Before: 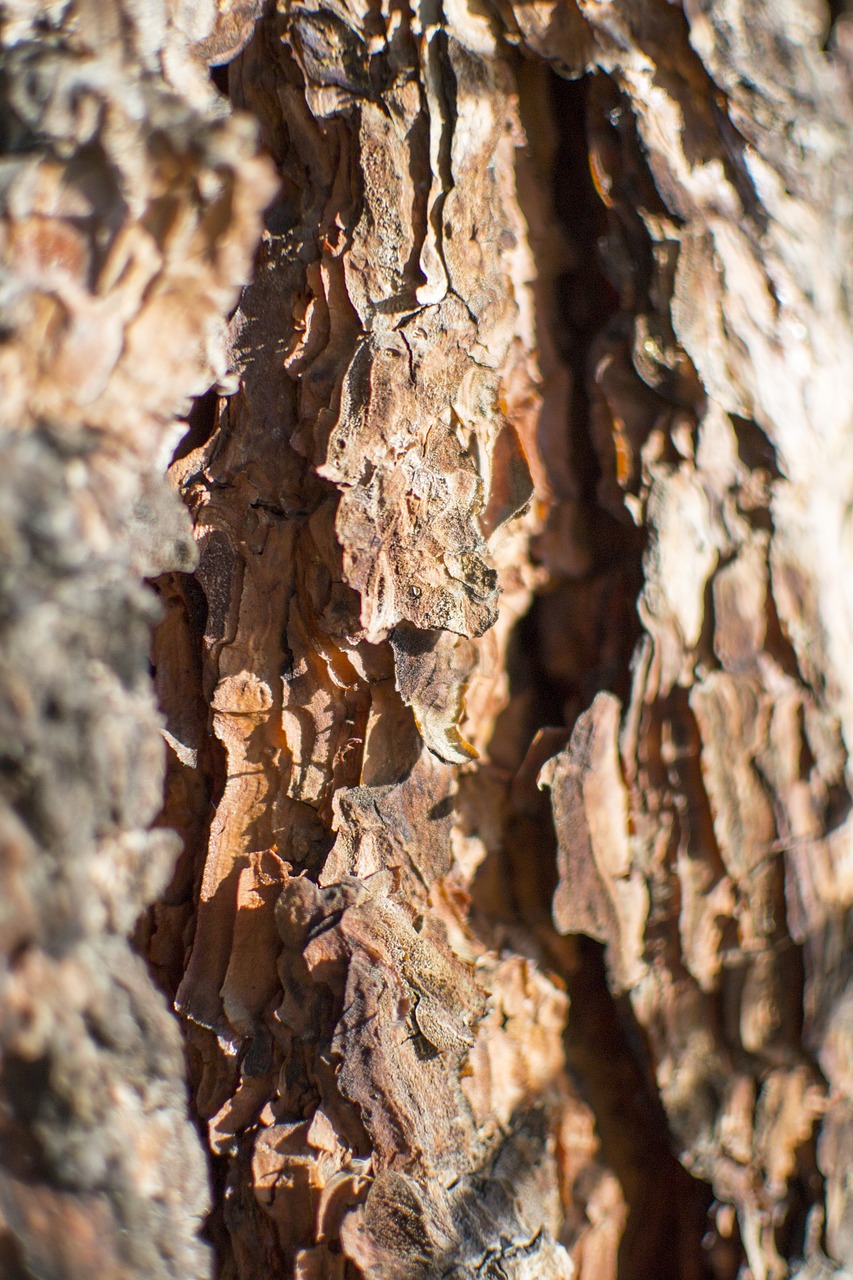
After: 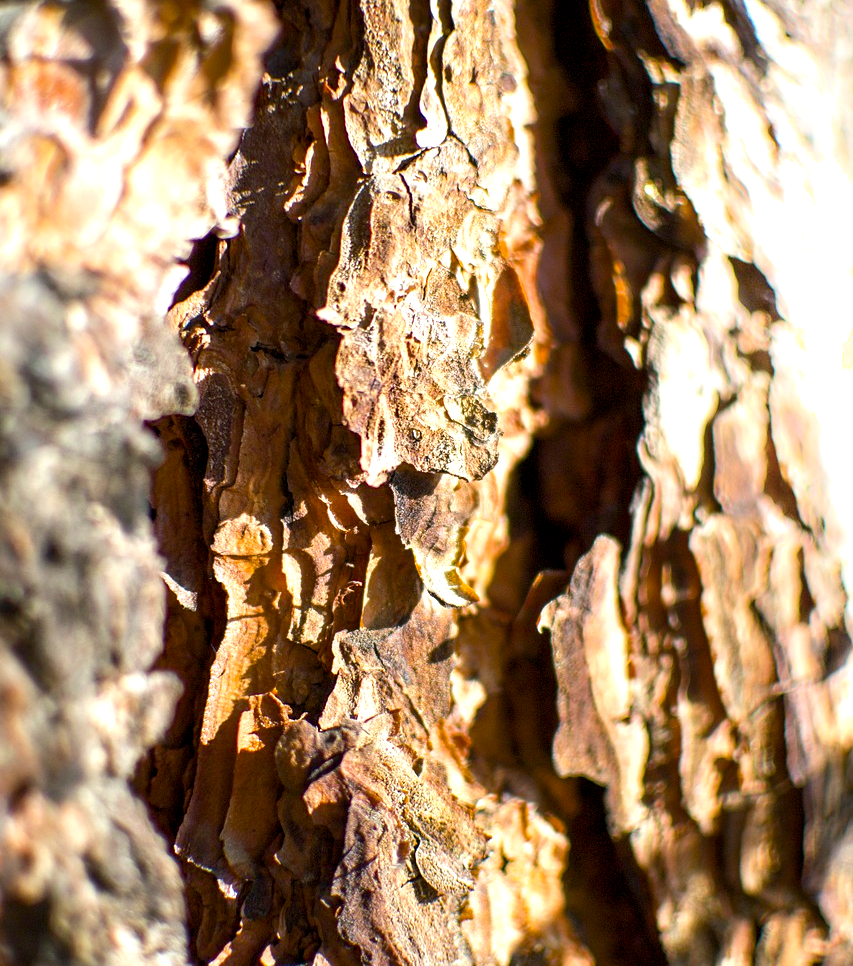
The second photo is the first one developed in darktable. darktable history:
color balance rgb: global offset › luminance -0.483%, linear chroma grading › shadows 31.81%, linear chroma grading › global chroma -2.029%, linear chroma grading › mid-tones 4.041%, perceptual saturation grading › global saturation 19.297%, perceptual brilliance grading › global brilliance -4.742%, perceptual brilliance grading › highlights 23.804%, perceptual brilliance grading › mid-tones 7.415%, perceptual brilliance grading › shadows -4.829%
crop and rotate: top 12.27%, bottom 12.255%
shadows and highlights: shadows -39.52, highlights 64.44, soften with gaussian
